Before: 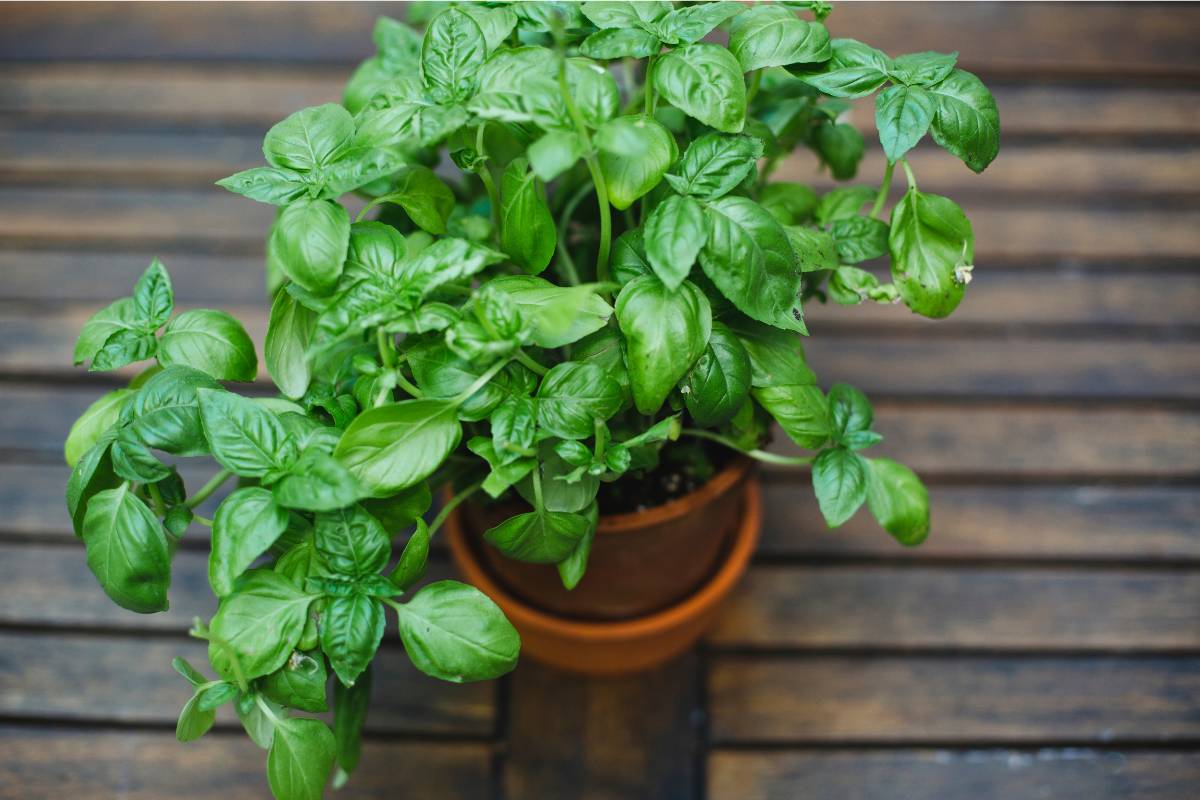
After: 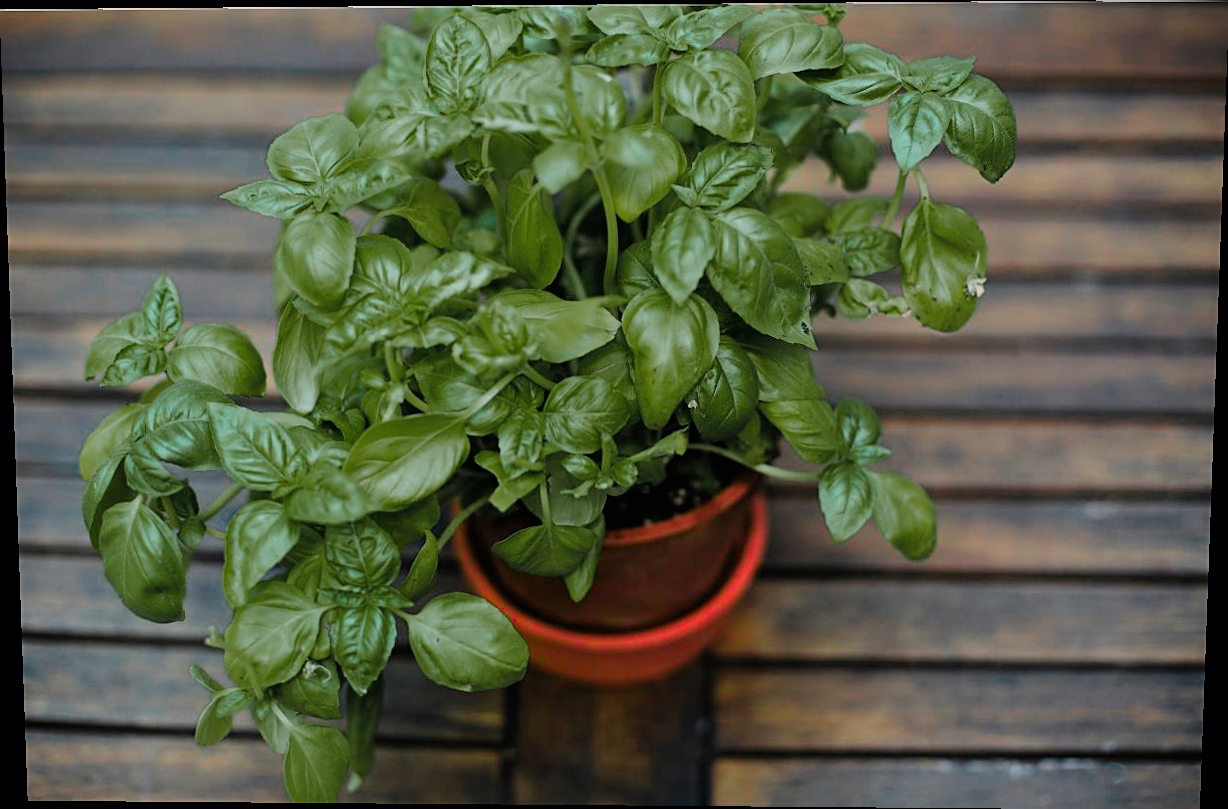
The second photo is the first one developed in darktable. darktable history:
rotate and perspective: lens shift (vertical) 0.048, lens shift (horizontal) -0.024, automatic cropping off
filmic rgb: black relative exposure -7.65 EV, white relative exposure 4.56 EV, hardness 3.61, color science v6 (2022)
color zones: curves: ch0 [(0, 0.533) (0.126, 0.533) (0.234, 0.533) (0.368, 0.357) (0.5, 0.5) (0.625, 0.5) (0.74, 0.637) (0.875, 0.5)]; ch1 [(0.004, 0.708) (0.129, 0.662) (0.25, 0.5) (0.375, 0.331) (0.496, 0.396) (0.625, 0.649) (0.739, 0.26) (0.875, 0.5) (1, 0.478)]; ch2 [(0, 0.409) (0.132, 0.403) (0.236, 0.558) (0.379, 0.448) (0.5, 0.5) (0.625, 0.5) (0.691, 0.39) (0.875, 0.5)]
sharpen: on, module defaults
